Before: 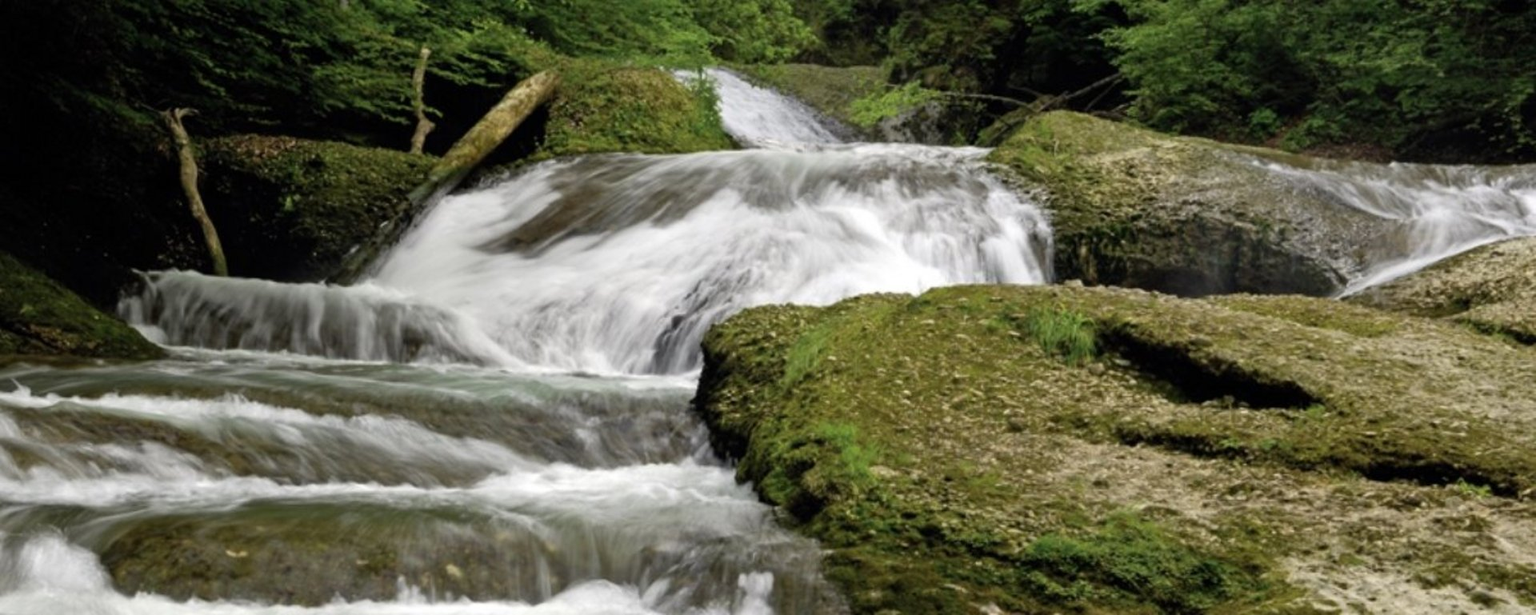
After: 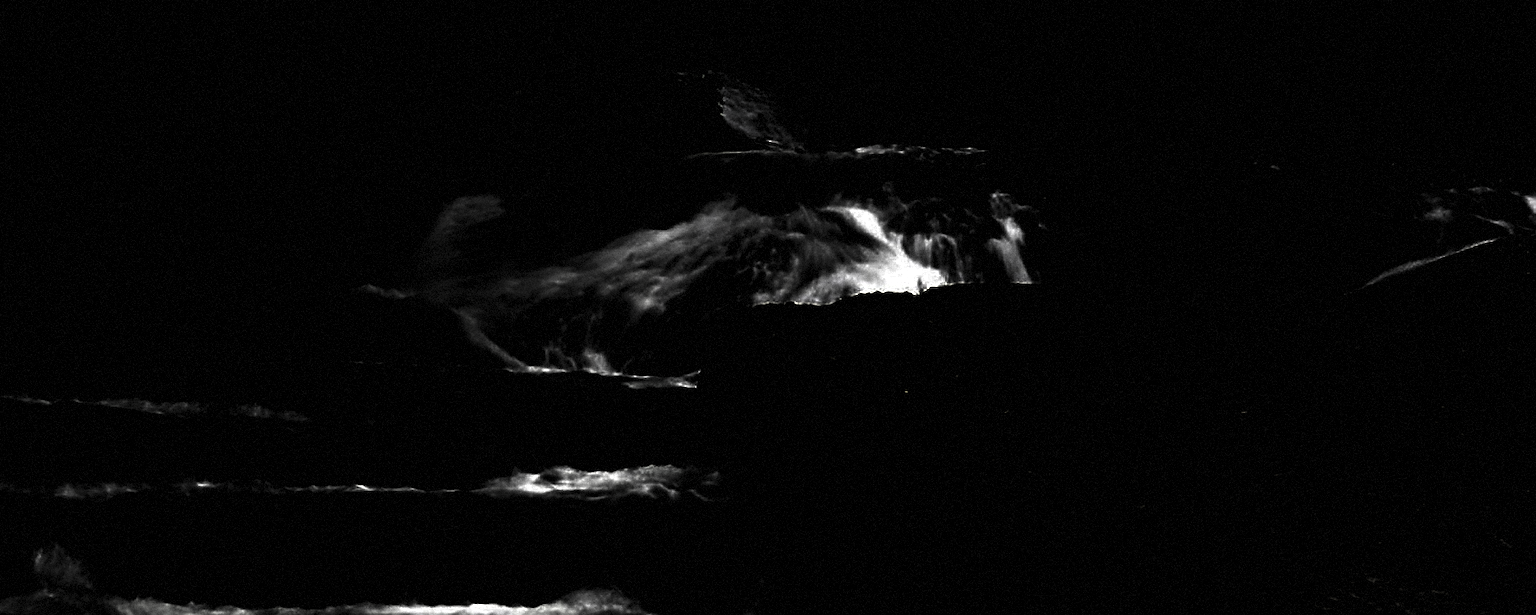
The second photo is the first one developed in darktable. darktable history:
levels: levels [0.721, 0.937, 0.997]
grain: mid-tones bias 0%
sharpen: on, module defaults
